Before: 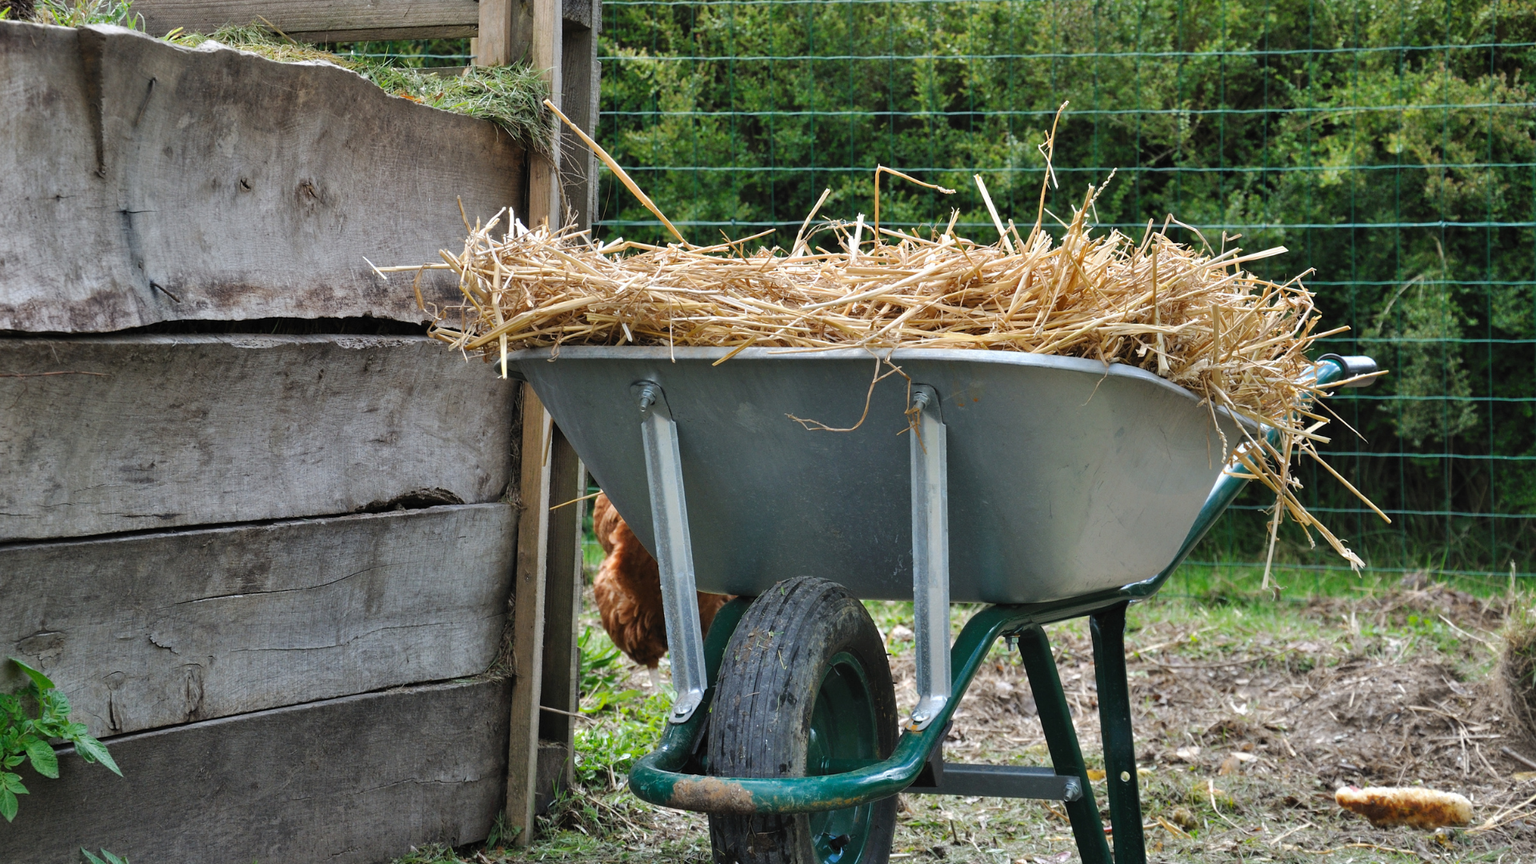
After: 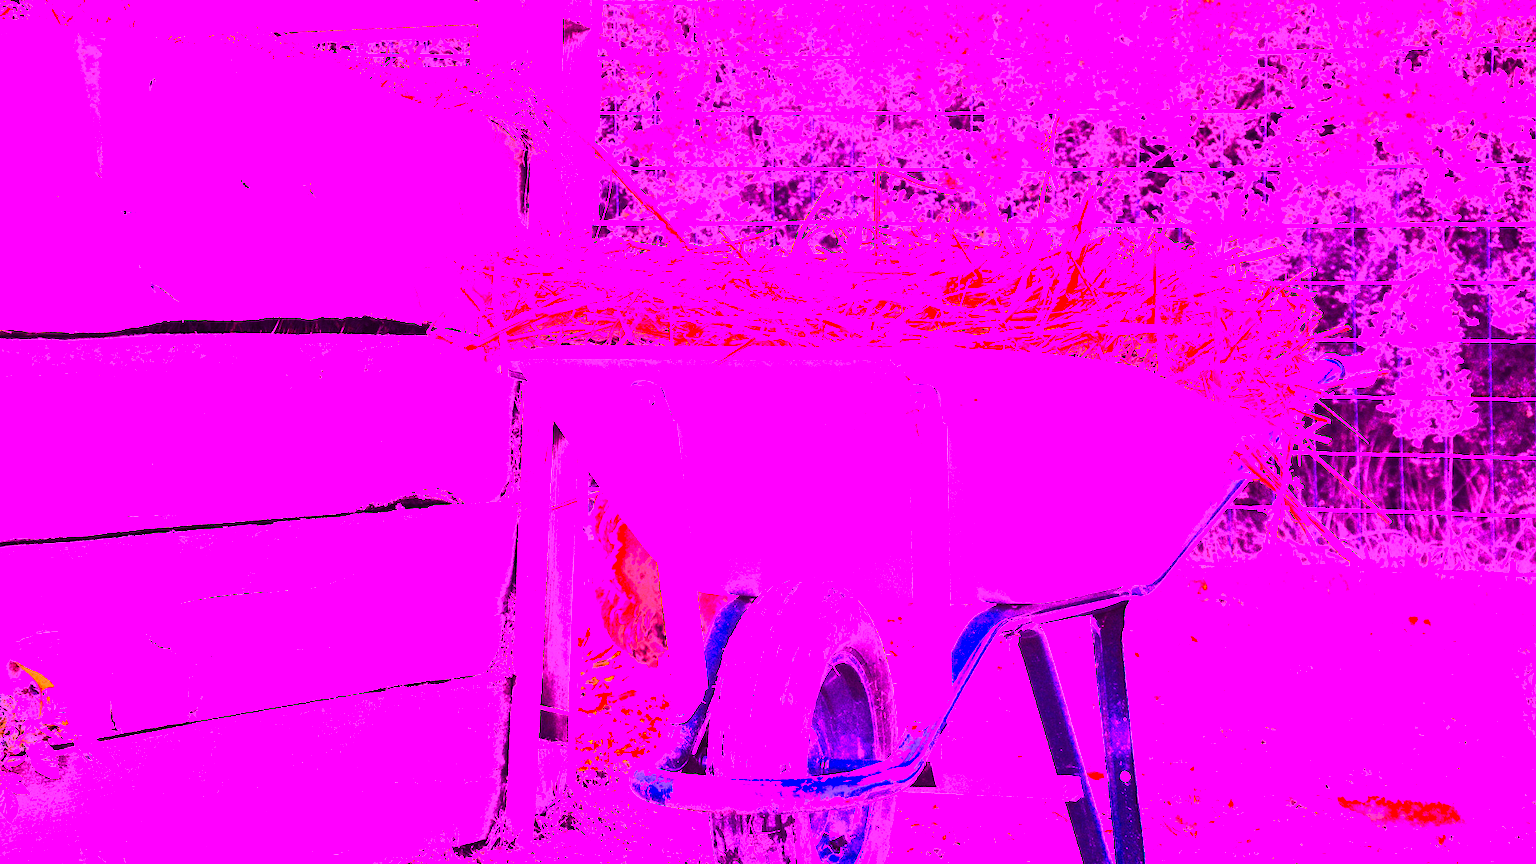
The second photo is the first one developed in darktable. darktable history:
color balance rgb: linear chroma grading › global chroma 10%, perceptual saturation grading › global saturation 30%, global vibrance 10%
white balance: red 8, blue 8
contrast brightness saturation: contrast 0.5, saturation -0.1
